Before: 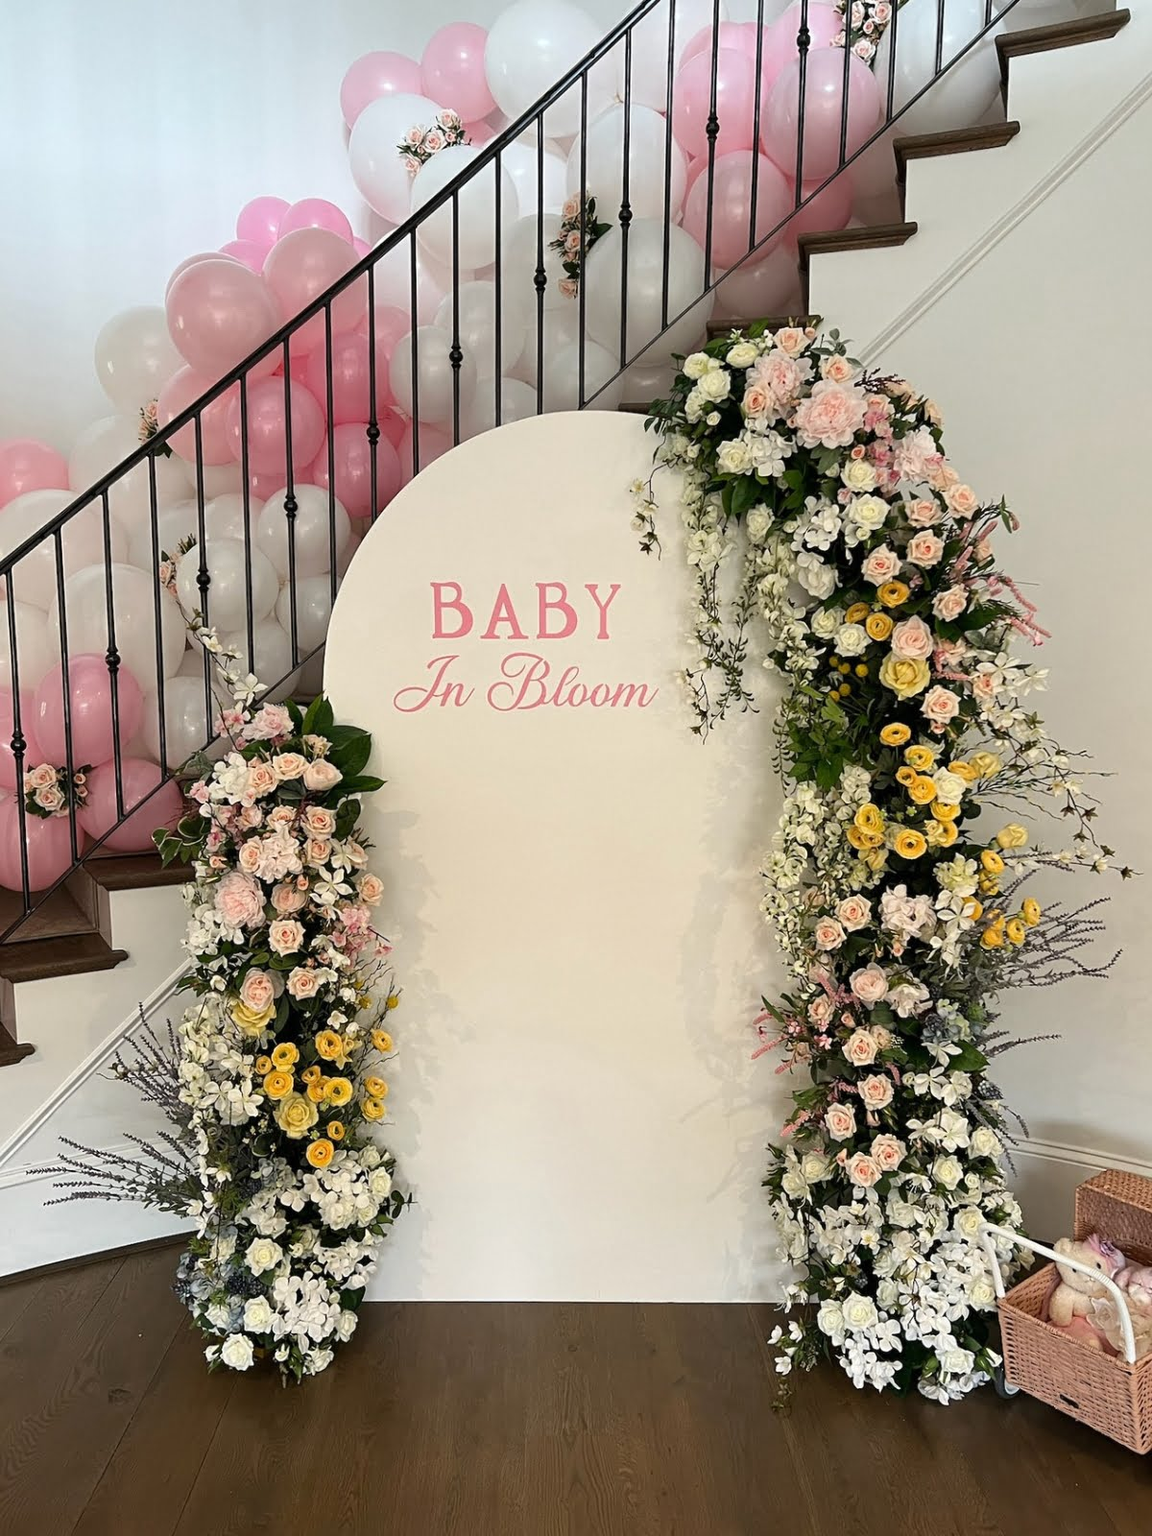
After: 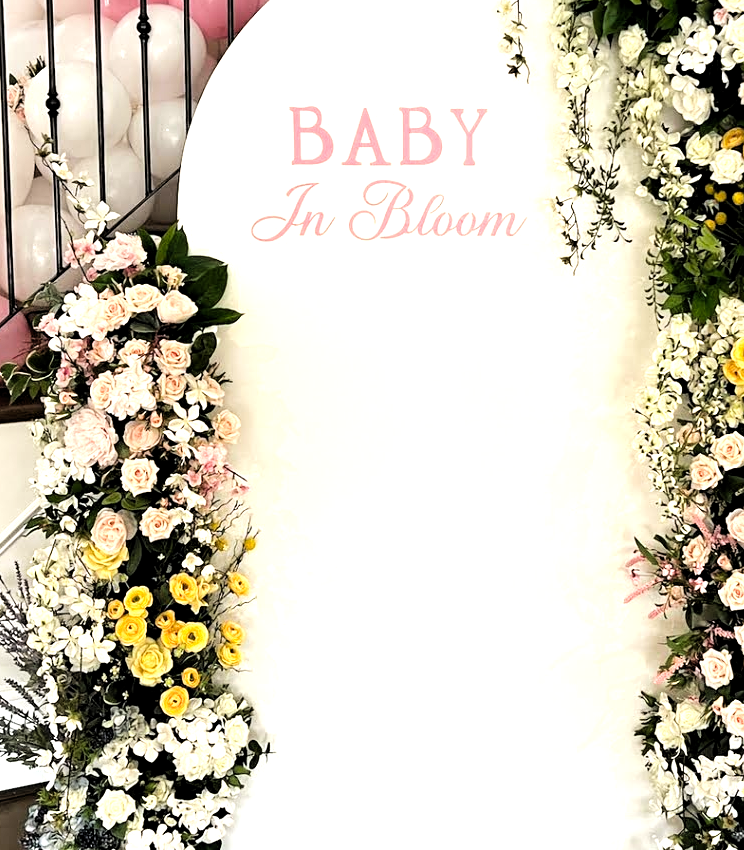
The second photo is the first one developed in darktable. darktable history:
levels: levels [0.012, 0.367, 0.697]
crop: left 13.312%, top 31.28%, right 24.627%, bottom 15.582%
filmic rgb: black relative exposure -7.15 EV, white relative exposure 5.36 EV, hardness 3.02
